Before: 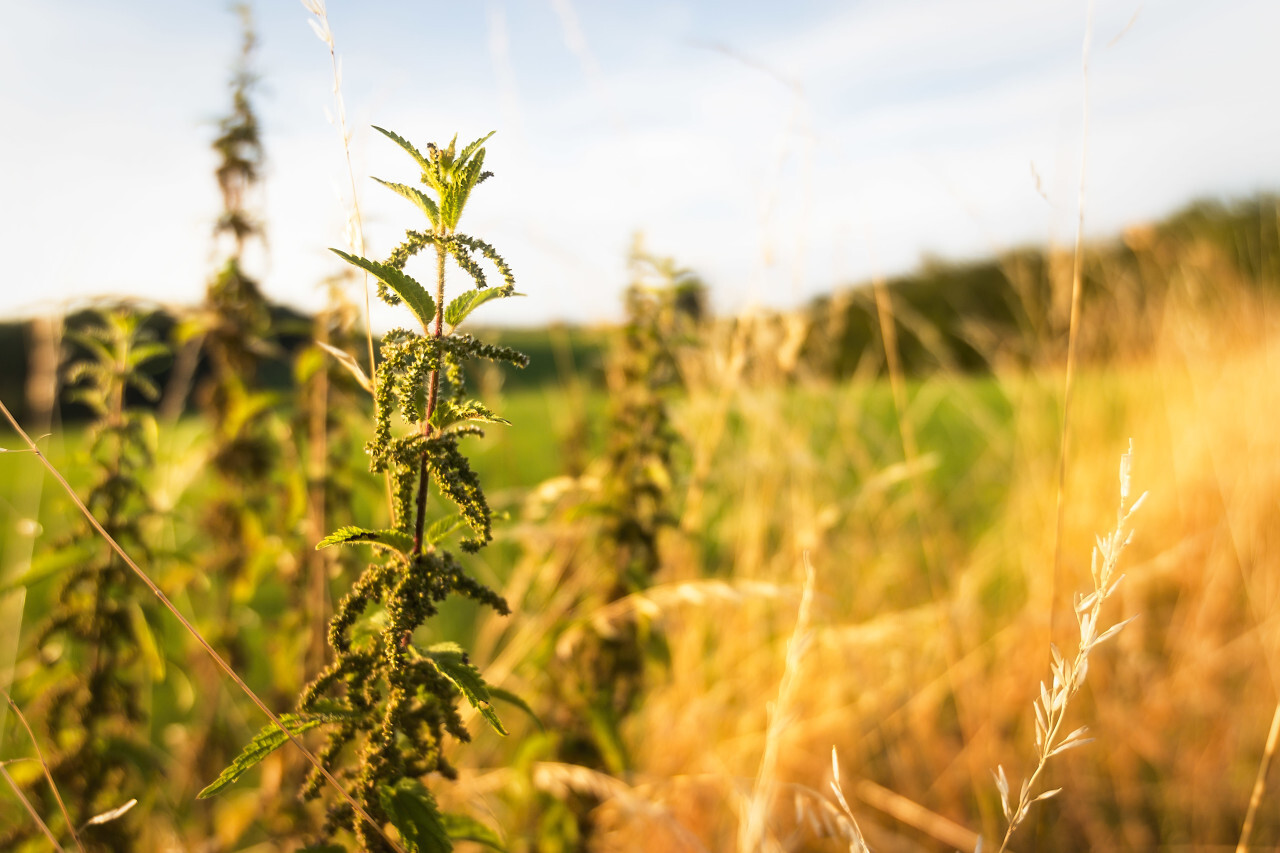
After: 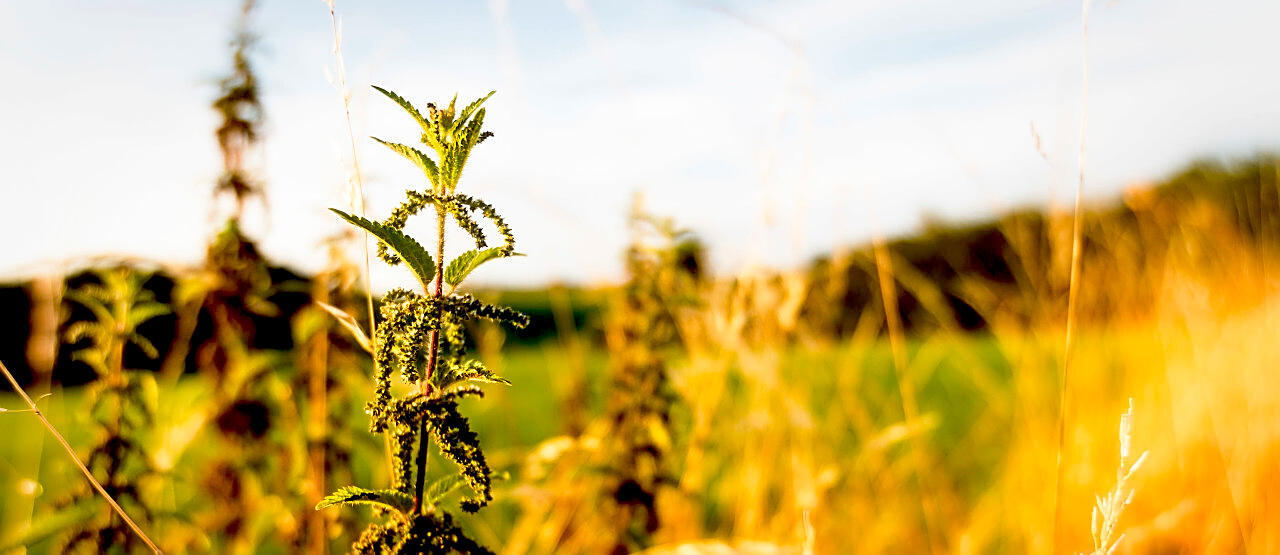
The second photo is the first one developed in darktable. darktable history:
exposure: black level correction 0.048, exposure 0.013 EV, compensate exposure bias true, compensate highlight preservation false
sharpen: on, module defaults
crop and rotate: top 4.906%, bottom 29.951%
